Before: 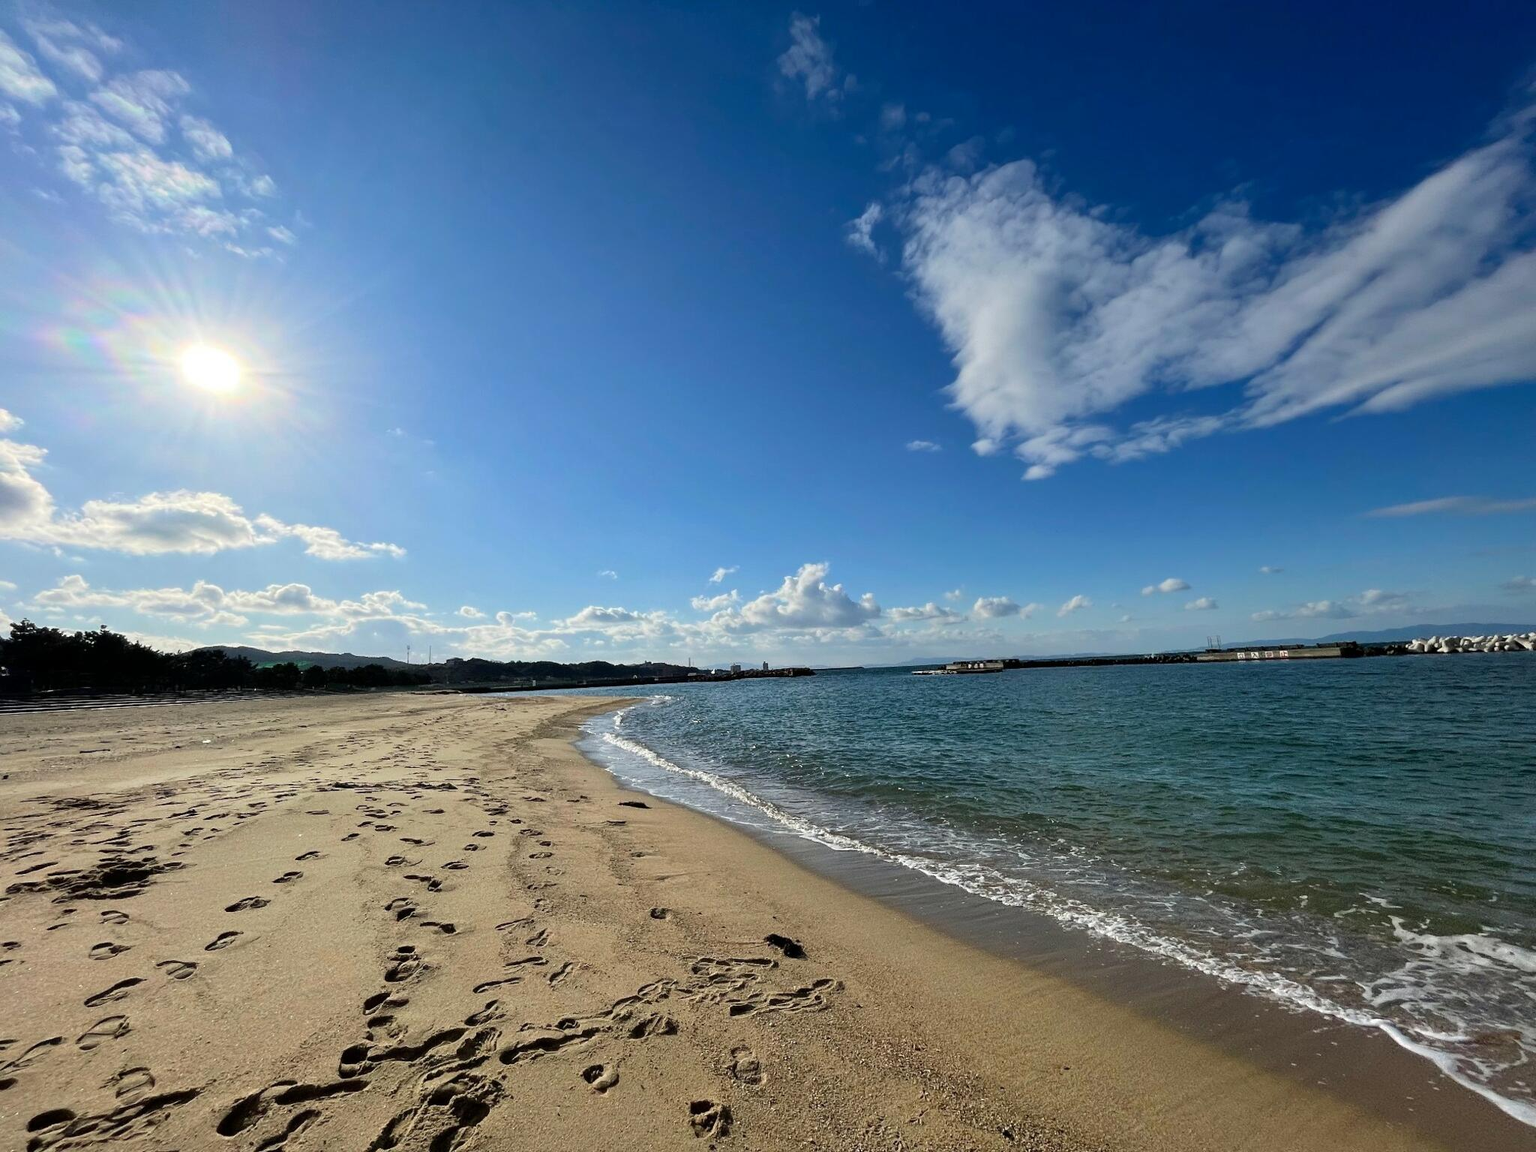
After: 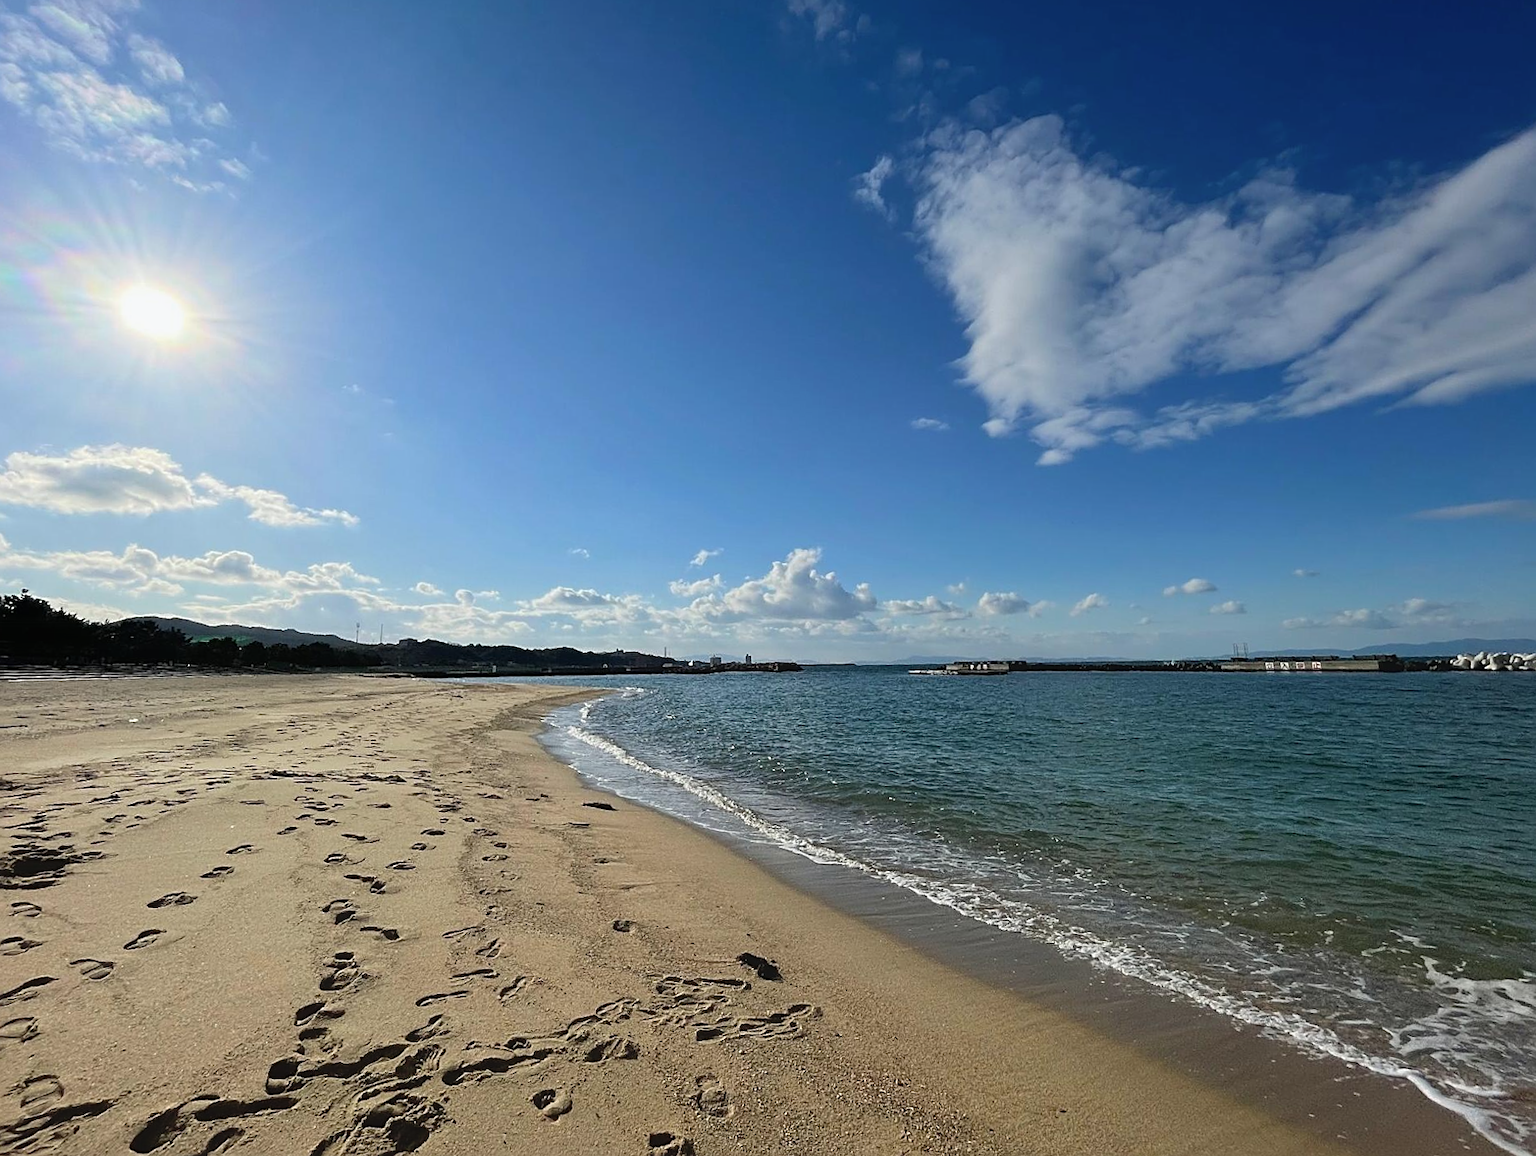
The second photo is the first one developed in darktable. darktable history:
exposure: compensate highlight preservation false
contrast equalizer: y [[0.6 ×6], [0.55 ×6], [0 ×6], [0 ×6], [0 ×6]], mix -0.316
crop and rotate: angle -1.99°, left 3.146%, top 3.602%, right 1.42%, bottom 0.564%
contrast brightness saturation: saturation -0.059
sharpen: on, module defaults
